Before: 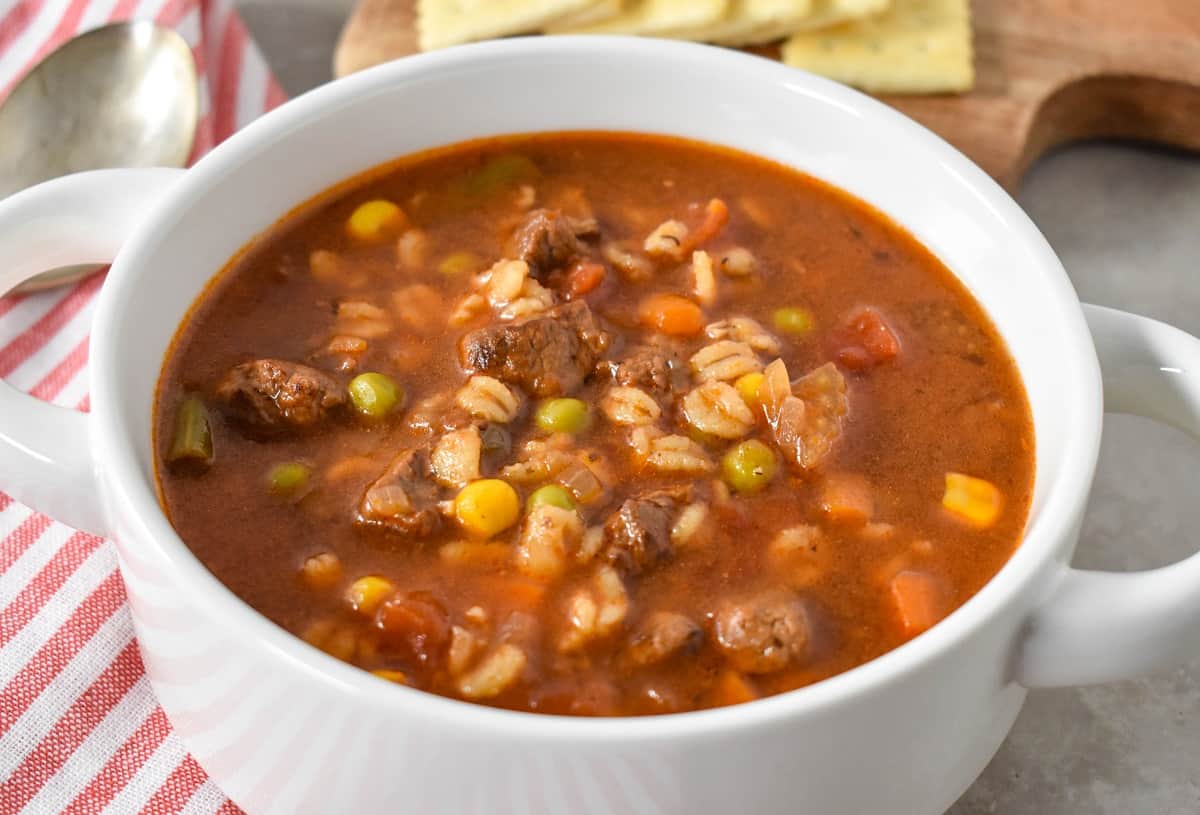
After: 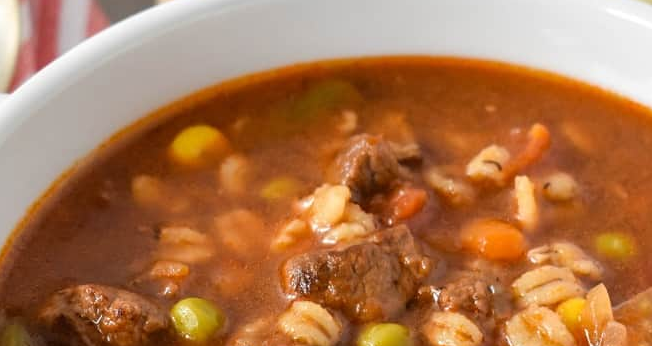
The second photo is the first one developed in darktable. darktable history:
crop: left 14.912%, top 9.238%, right 30.738%, bottom 48.27%
